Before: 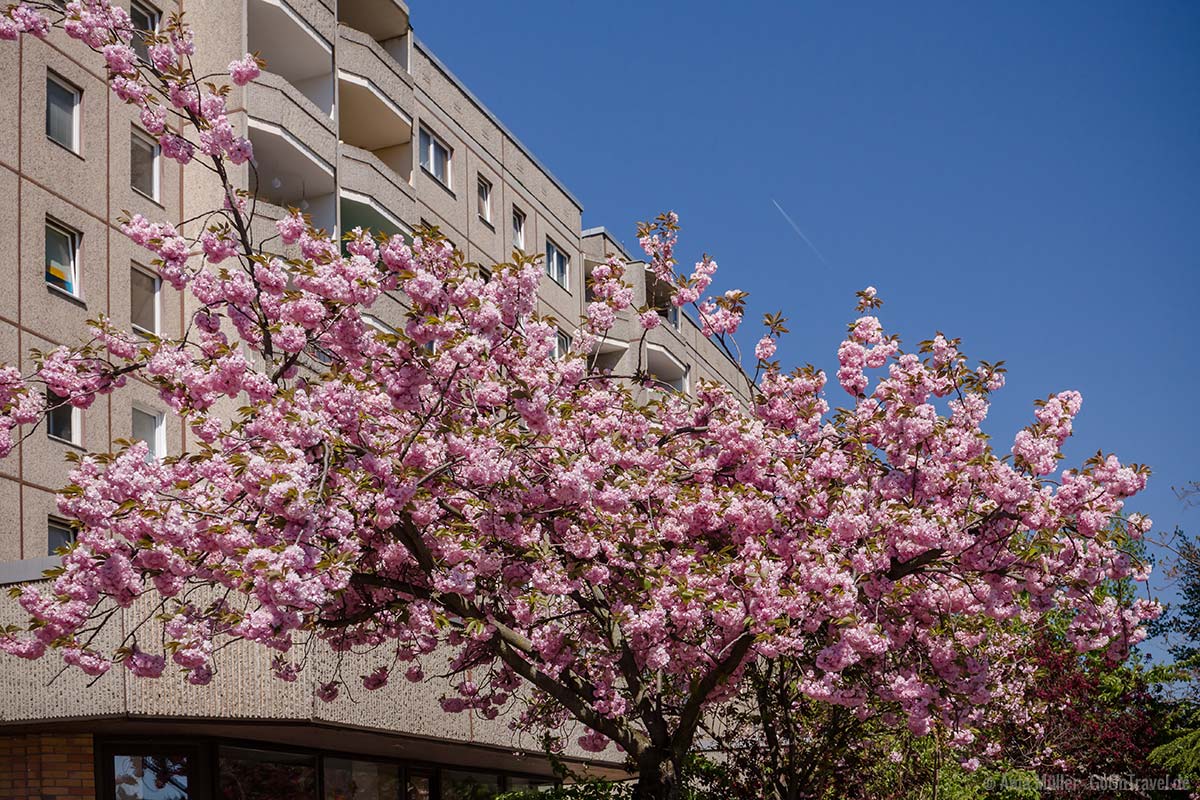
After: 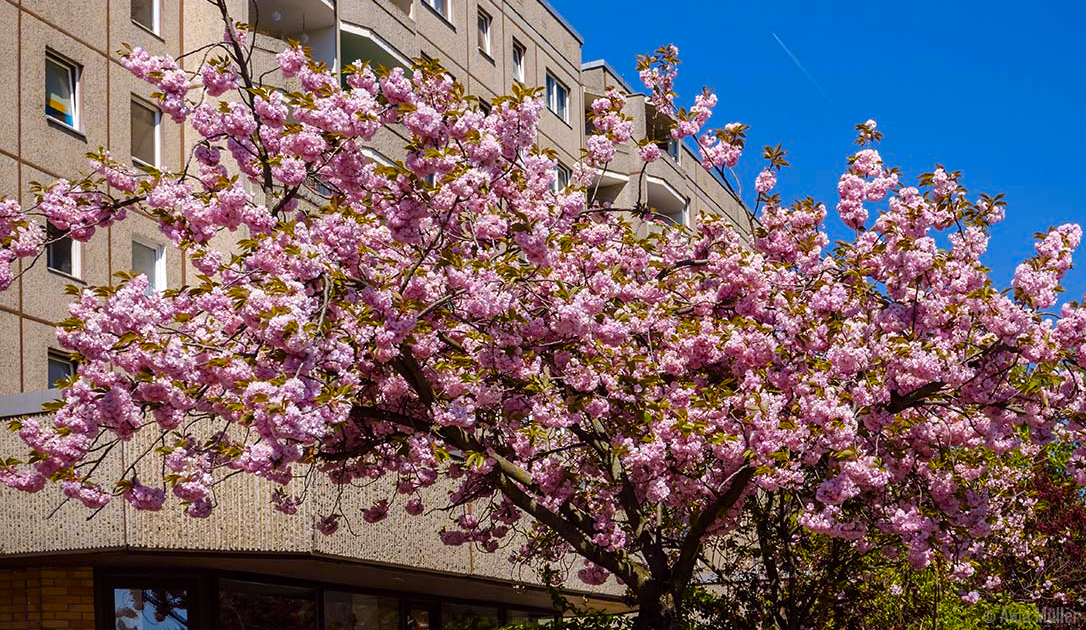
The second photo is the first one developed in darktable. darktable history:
color balance: lift [1, 1.001, 0.999, 1.001], gamma [1, 1.004, 1.007, 0.993], gain [1, 0.991, 0.987, 1.013], contrast 10%, output saturation 120%
crop: top 20.916%, right 9.437%, bottom 0.316%
exposure: compensate highlight preservation false
color contrast: green-magenta contrast 0.85, blue-yellow contrast 1.25, unbound 0
